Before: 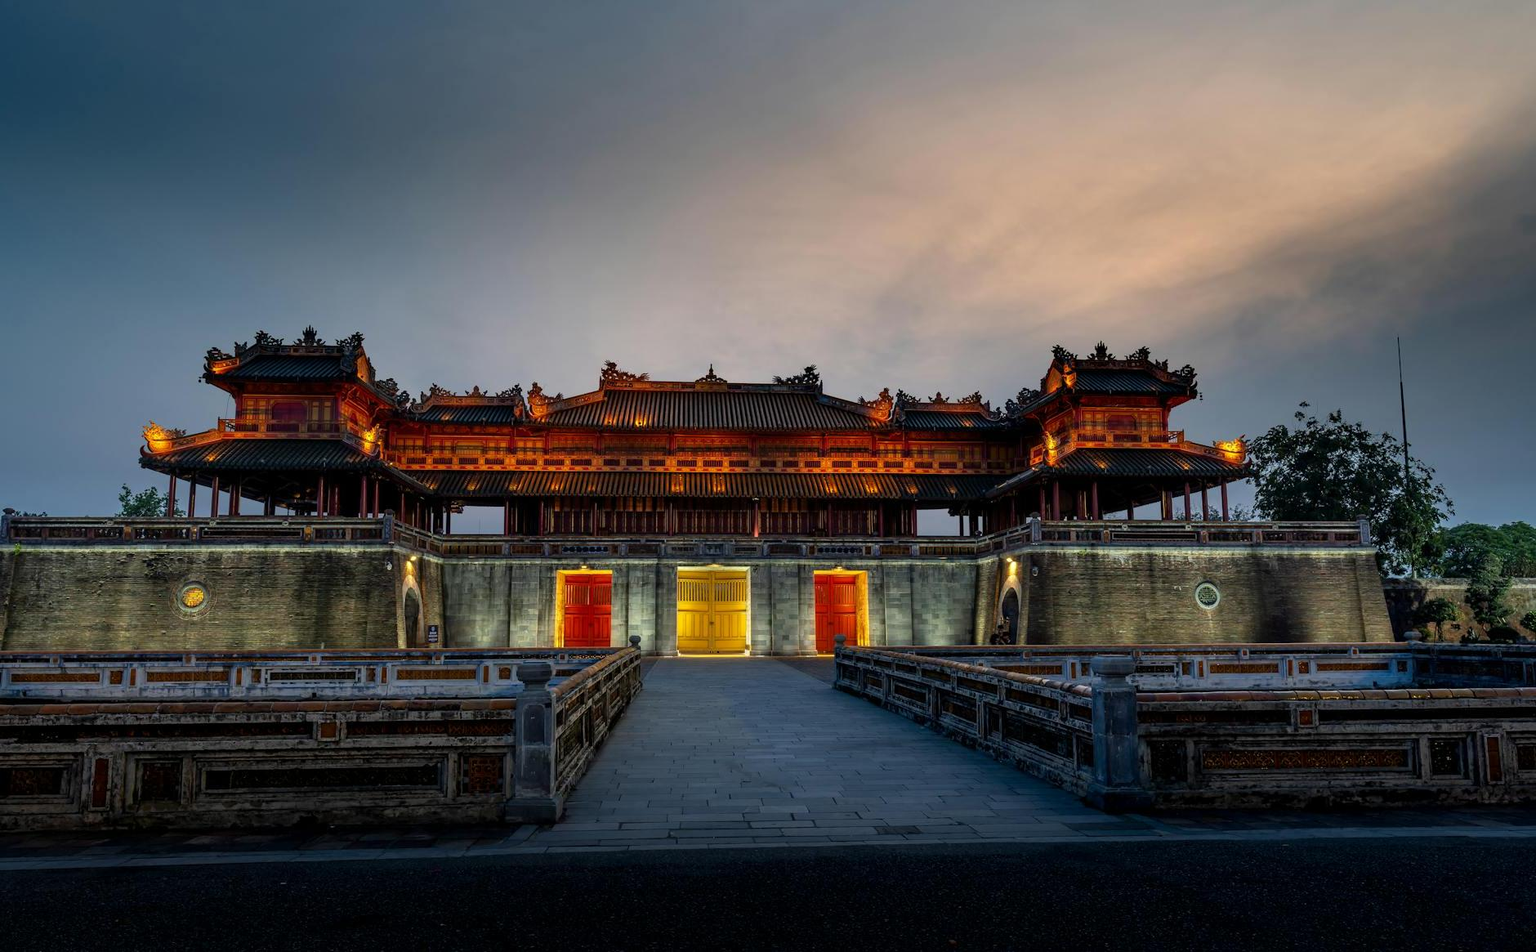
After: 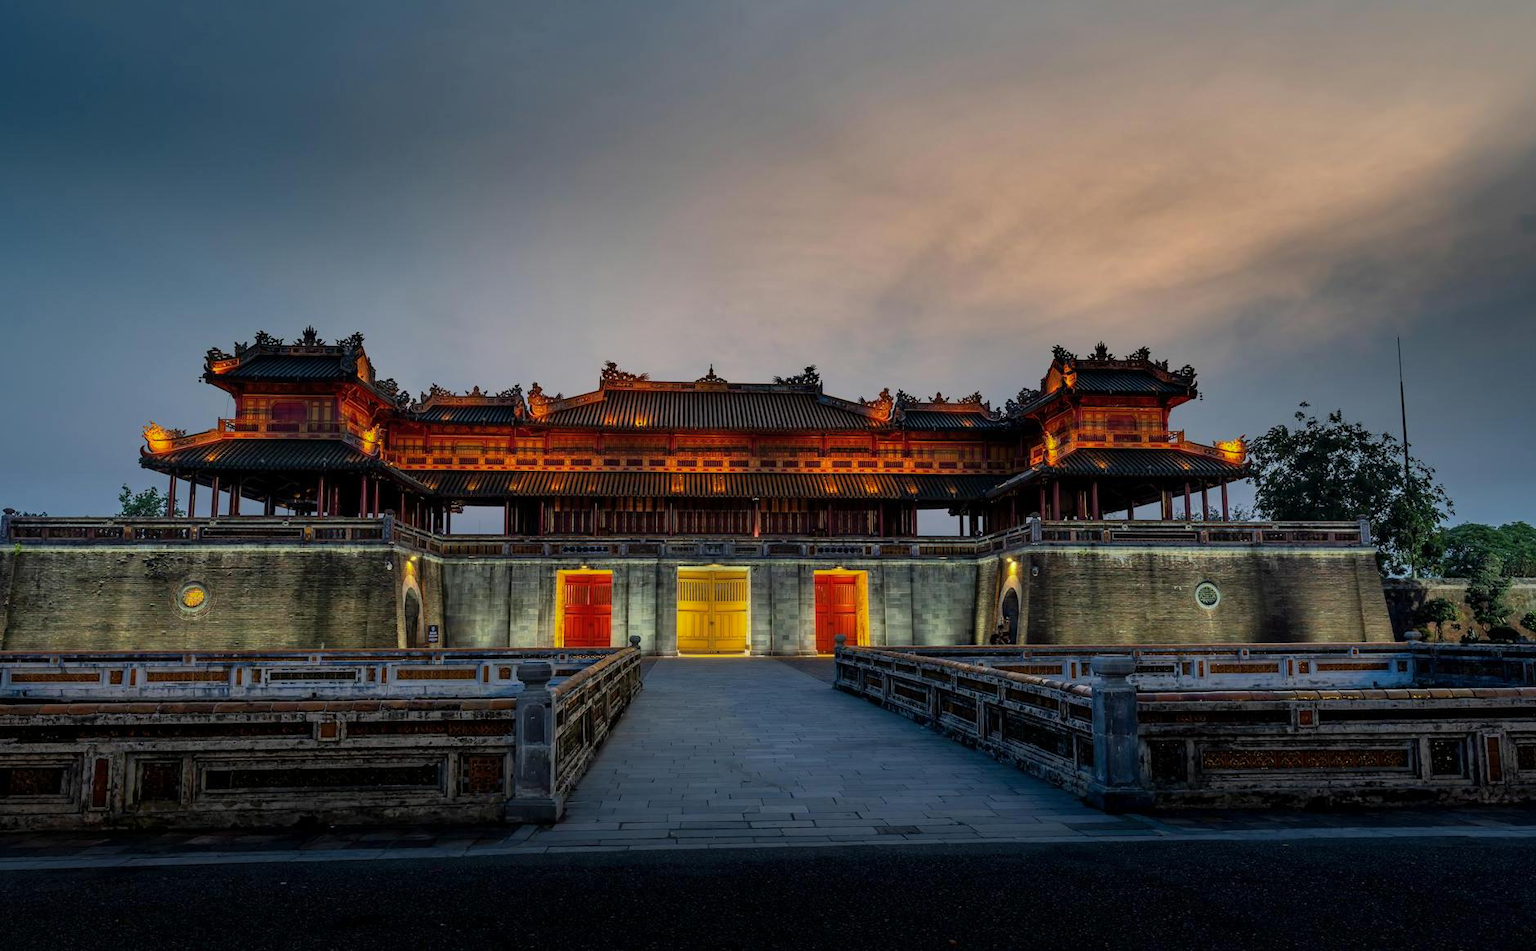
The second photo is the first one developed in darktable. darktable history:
shadows and highlights: shadows 25.01, highlights -69.27
